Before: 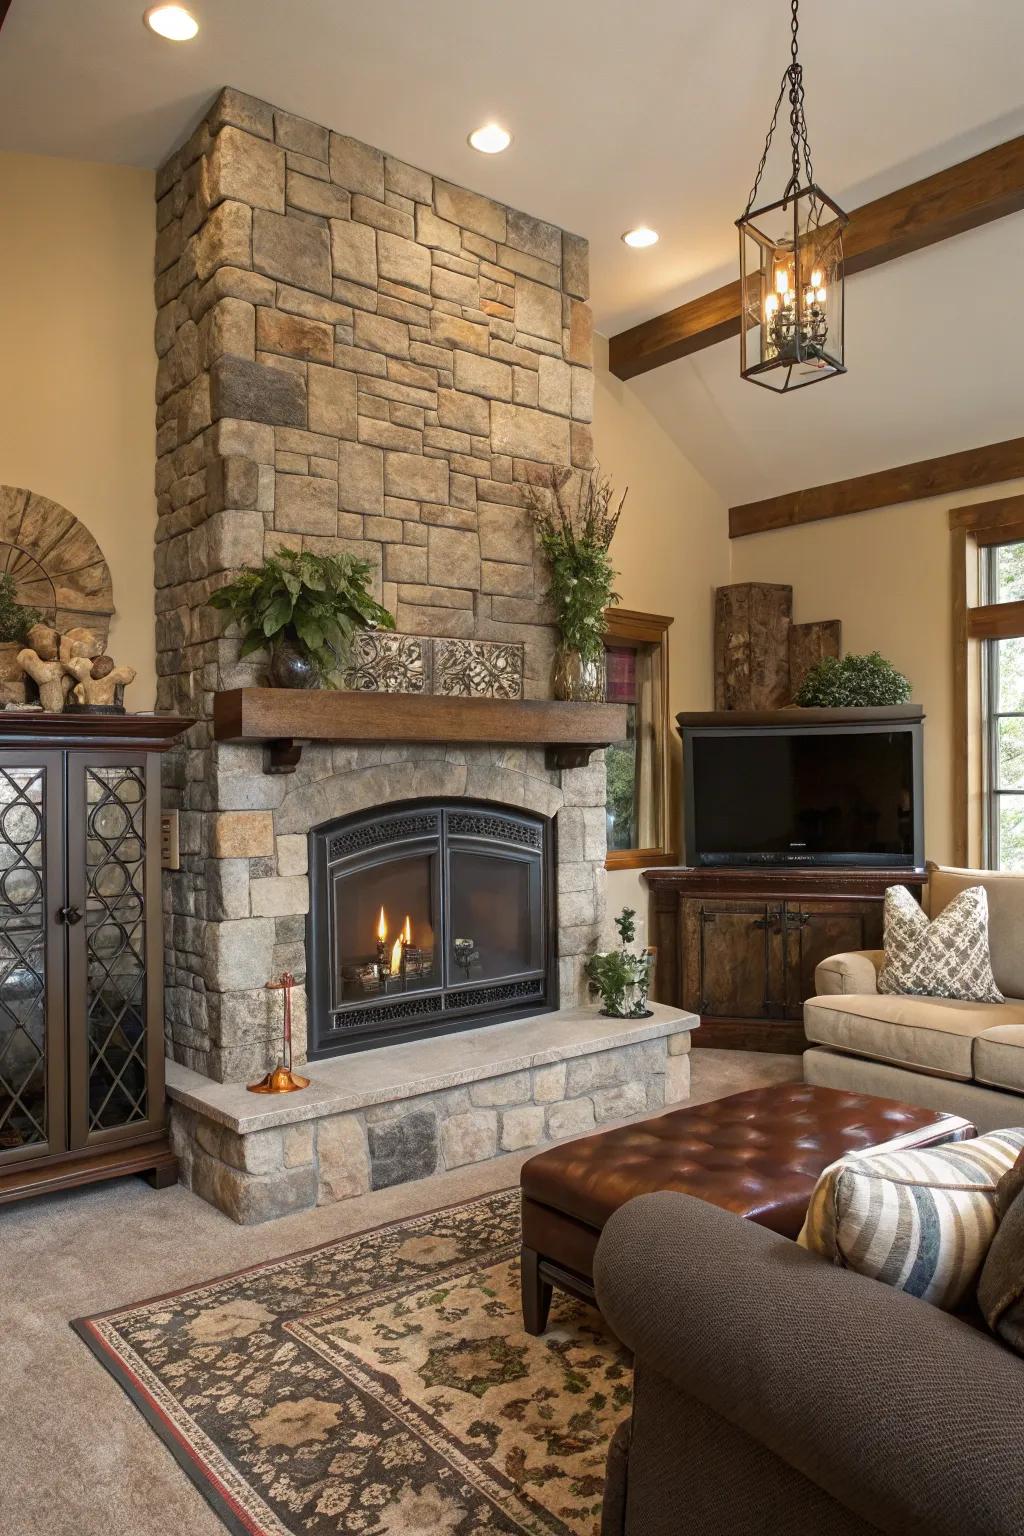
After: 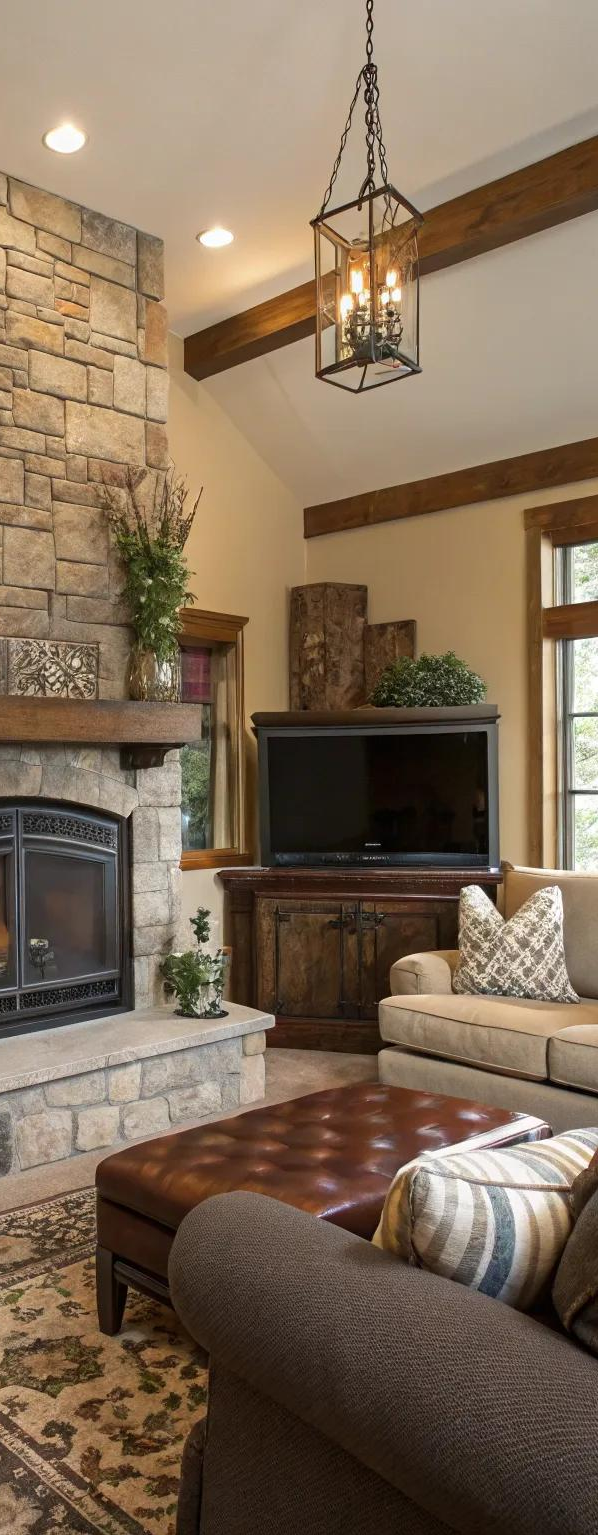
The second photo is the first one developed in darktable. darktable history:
crop: left 41.56%
